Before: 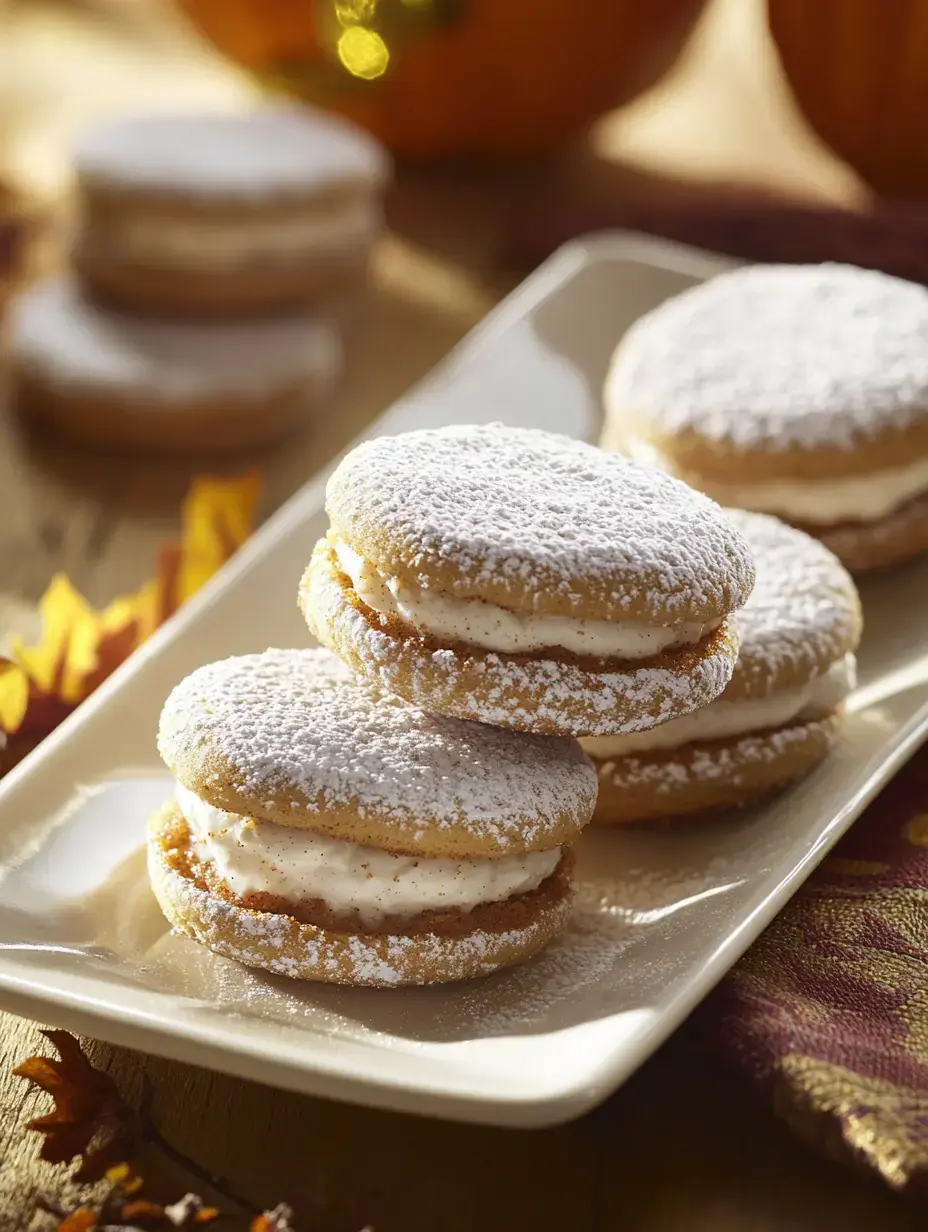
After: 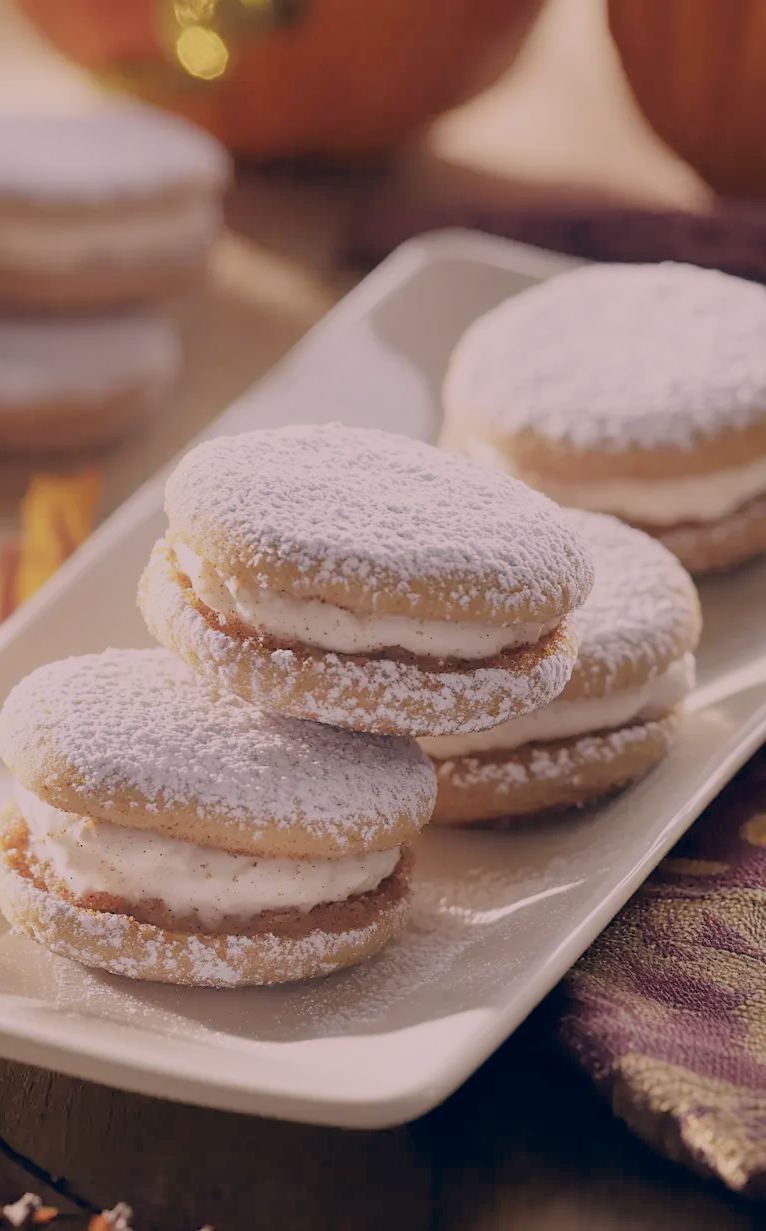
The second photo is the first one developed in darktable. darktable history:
filmic rgb: black relative exposure -4.43 EV, white relative exposure 6.59 EV, hardness 1.93, contrast 0.516
crop: left 17.398%, bottom 0.028%
color correction: highlights a* 14.34, highlights b* 5.97, shadows a* -5.67, shadows b* -15.86, saturation 0.869
exposure: black level correction 0, exposure 0.699 EV, compensate highlight preservation false
